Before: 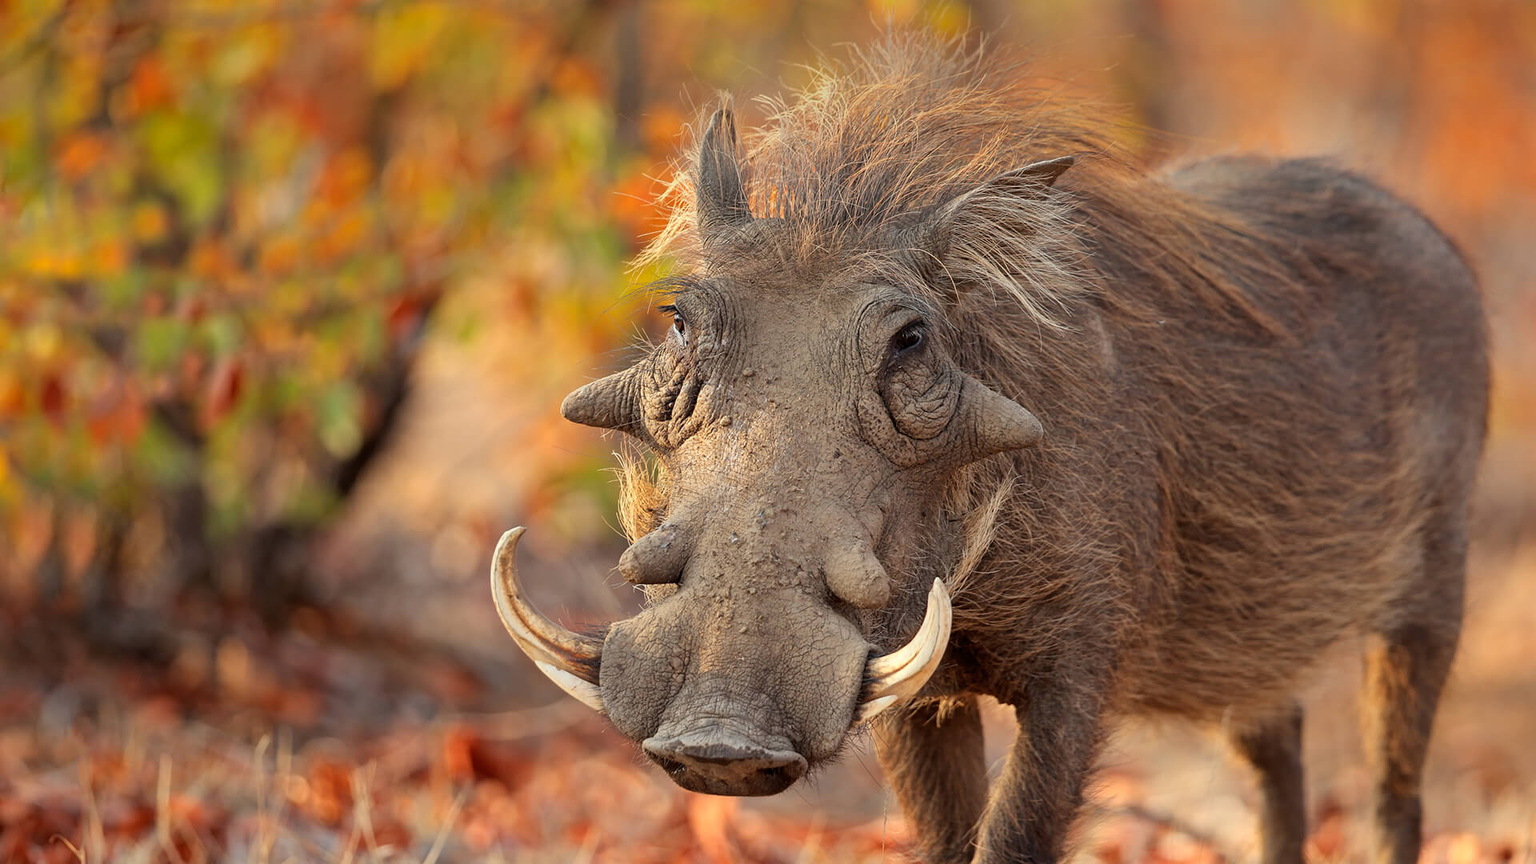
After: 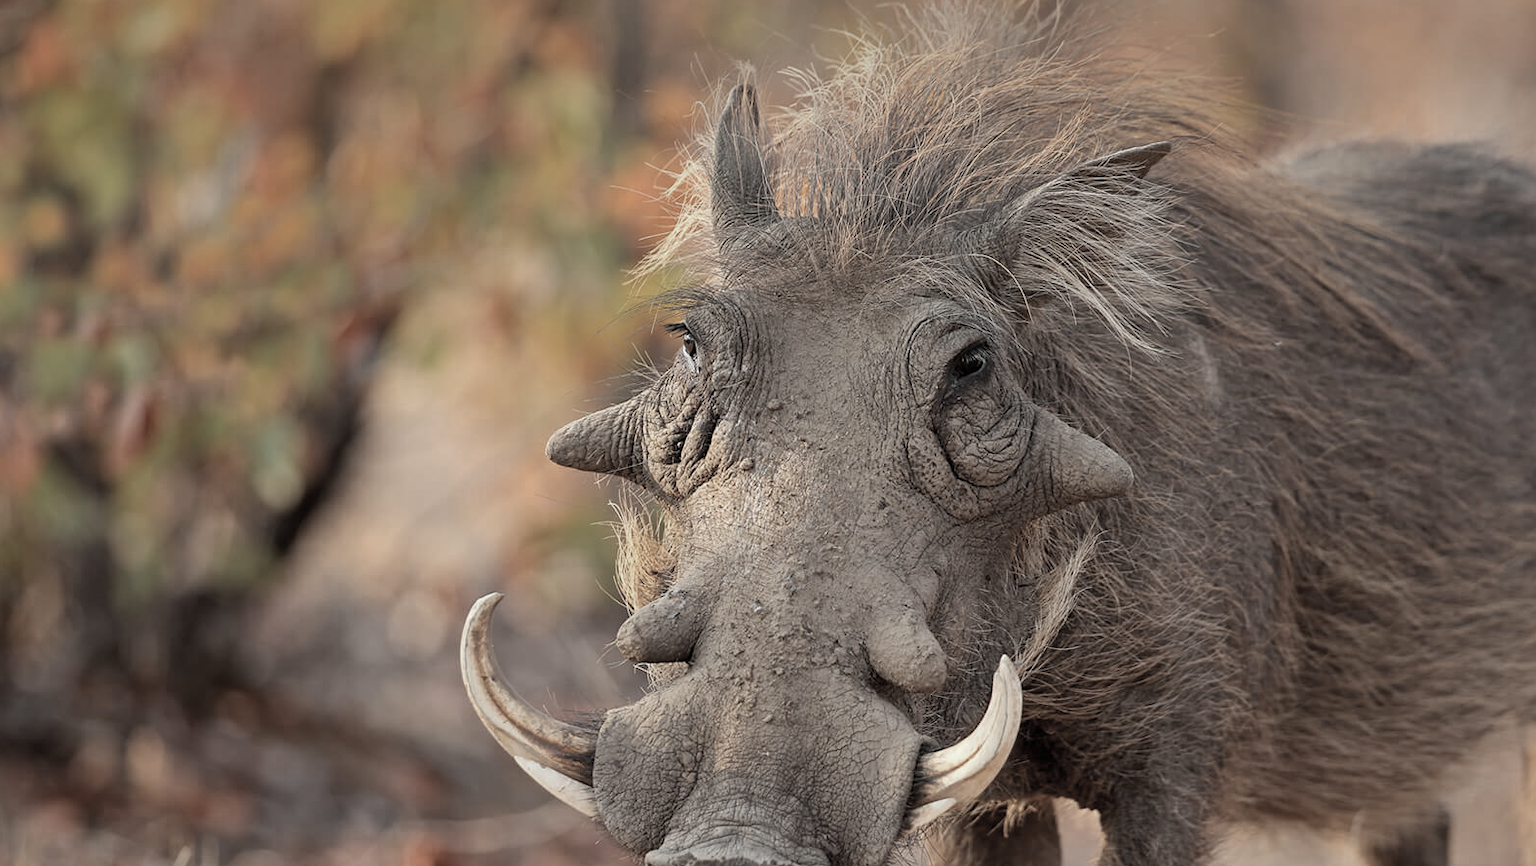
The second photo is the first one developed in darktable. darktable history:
crop and rotate: left 7.364%, top 4.676%, right 10.513%, bottom 12.949%
tone equalizer: edges refinement/feathering 500, mask exposure compensation -1.57 EV, preserve details no
color zones: curves: ch0 [(0, 0.613) (0.01, 0.613) (0.245, 0.448) (0.498, 0.529) (0.642, 0.665) (0.879, 0.777) (0.99, 0.613)]; ch1 [(0, 0.035) (0.121, 0.189) (0.259, 0.197) (0.415, 0.061) (0.589, 0.022) (0.732, 0.022) (0.857, 0.026) (0.991, 0.053)]
